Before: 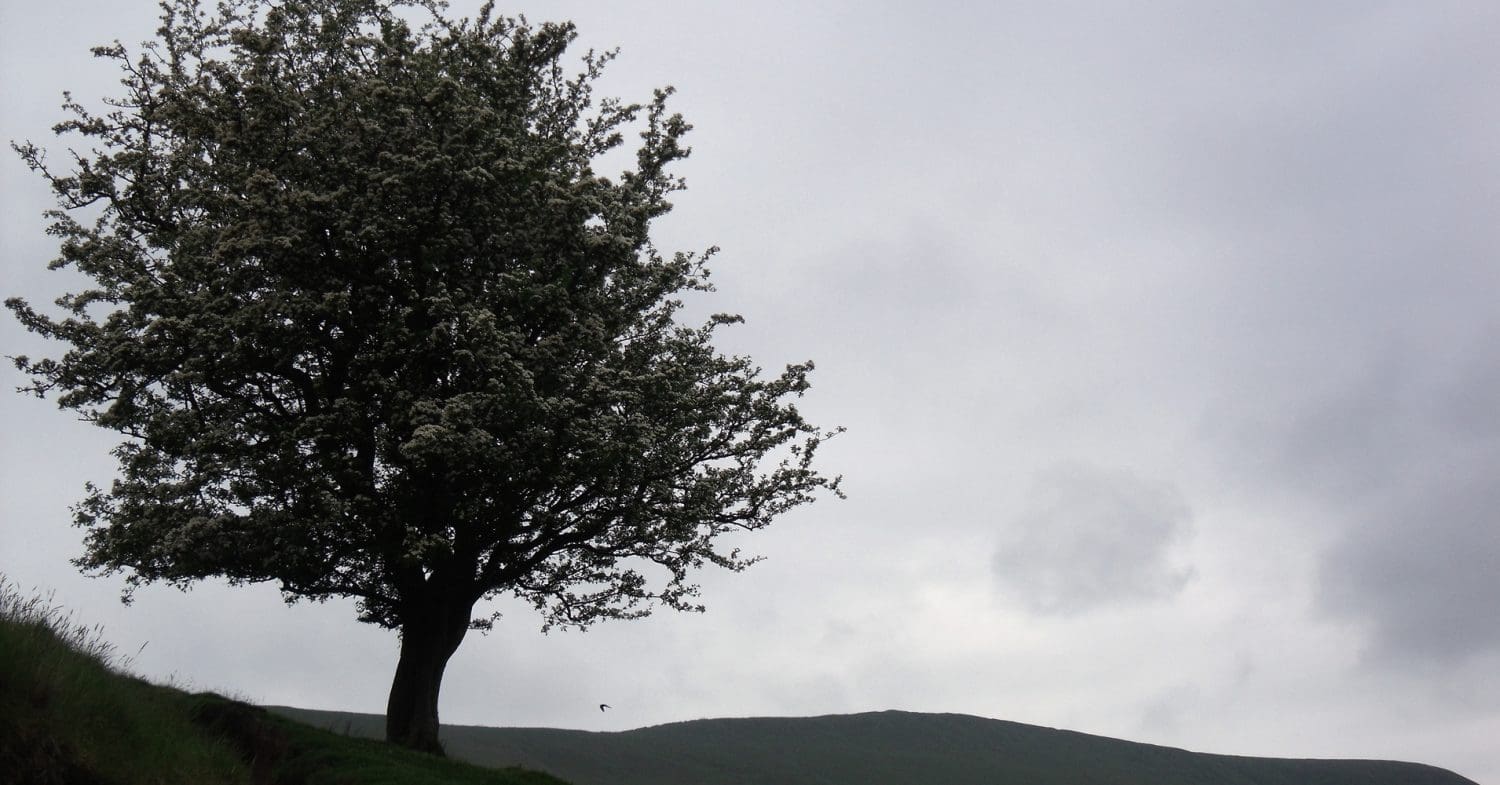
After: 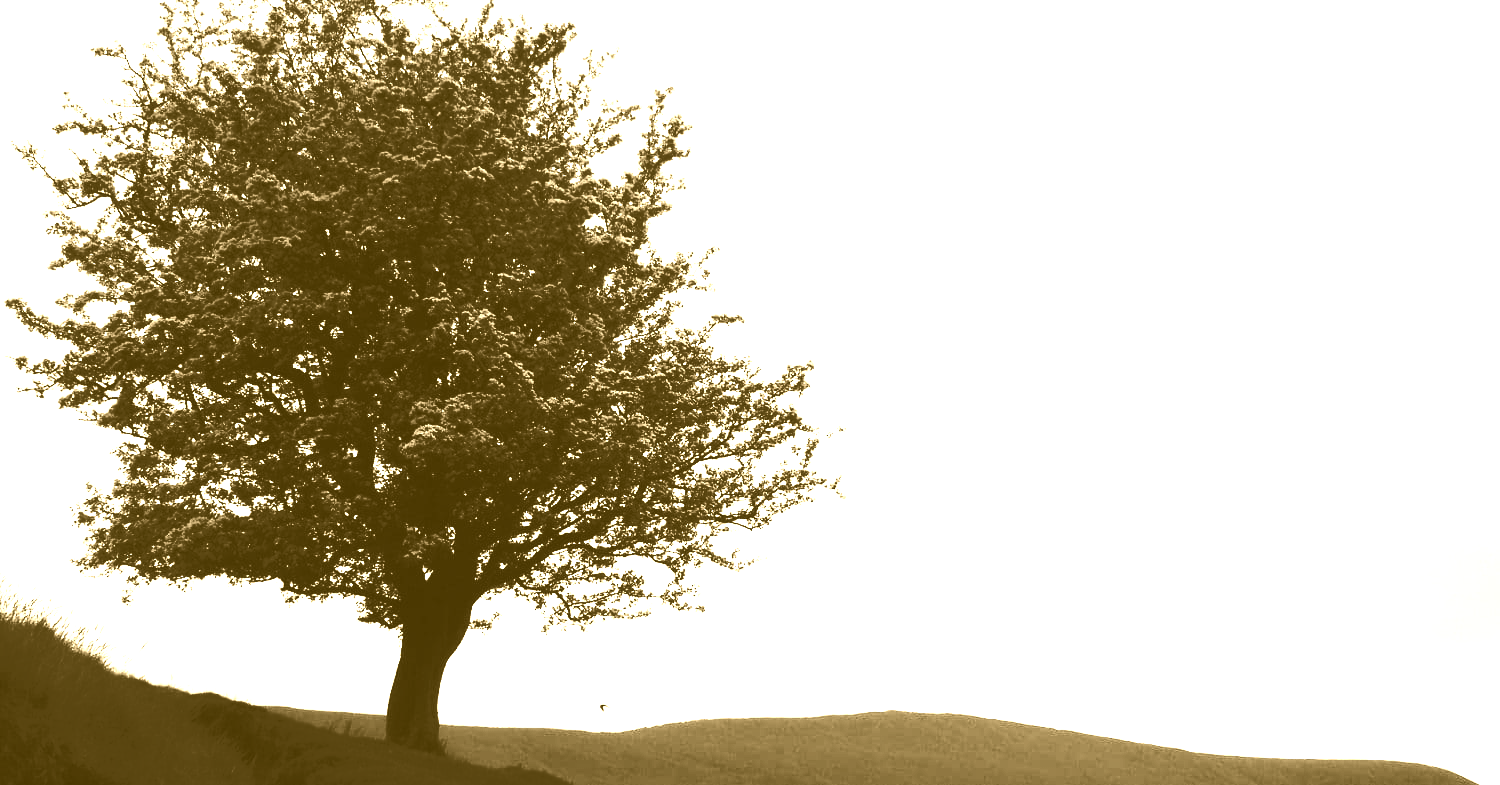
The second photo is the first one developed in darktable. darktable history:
rgb curve: curves: ch0 [(0, 0) (0.21, 0.15) (0.24, 0.21) (0.5, 0.75) (0.75, 0.96) (0.89, 0.99) (1, 1)]; ch1 [(0, 0.02) (0.21, 0.13) (0.25, 0.2) (0.5, 0.67) (0.75, 0.9) (0.89, 0.97) (1, 1)]; ch2 [(0, 0.02) (0.21, 0.13) (0.25, 0.2) (0.5, 0.67) (0.75, 0.9) (0.89, 0.97) (1, 1)], compensate middle gray true
exposure: black level correction 0.007, exposure 0.159 EV, compensate highlight preservation false
colorize: hue 36°, source mix 100%
